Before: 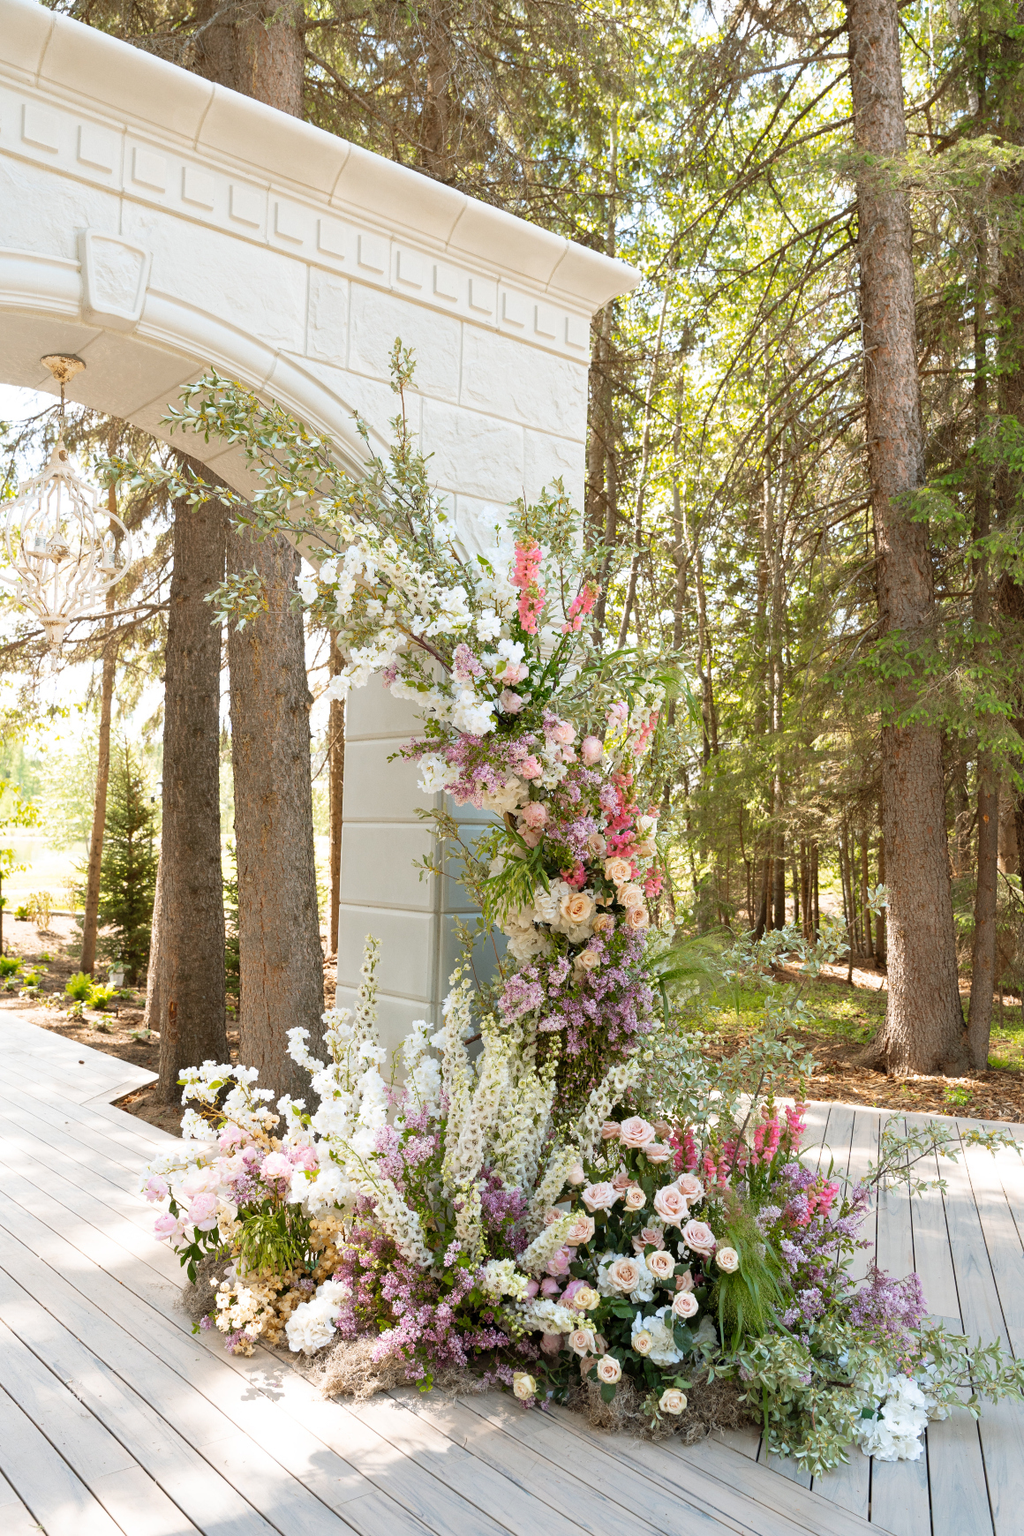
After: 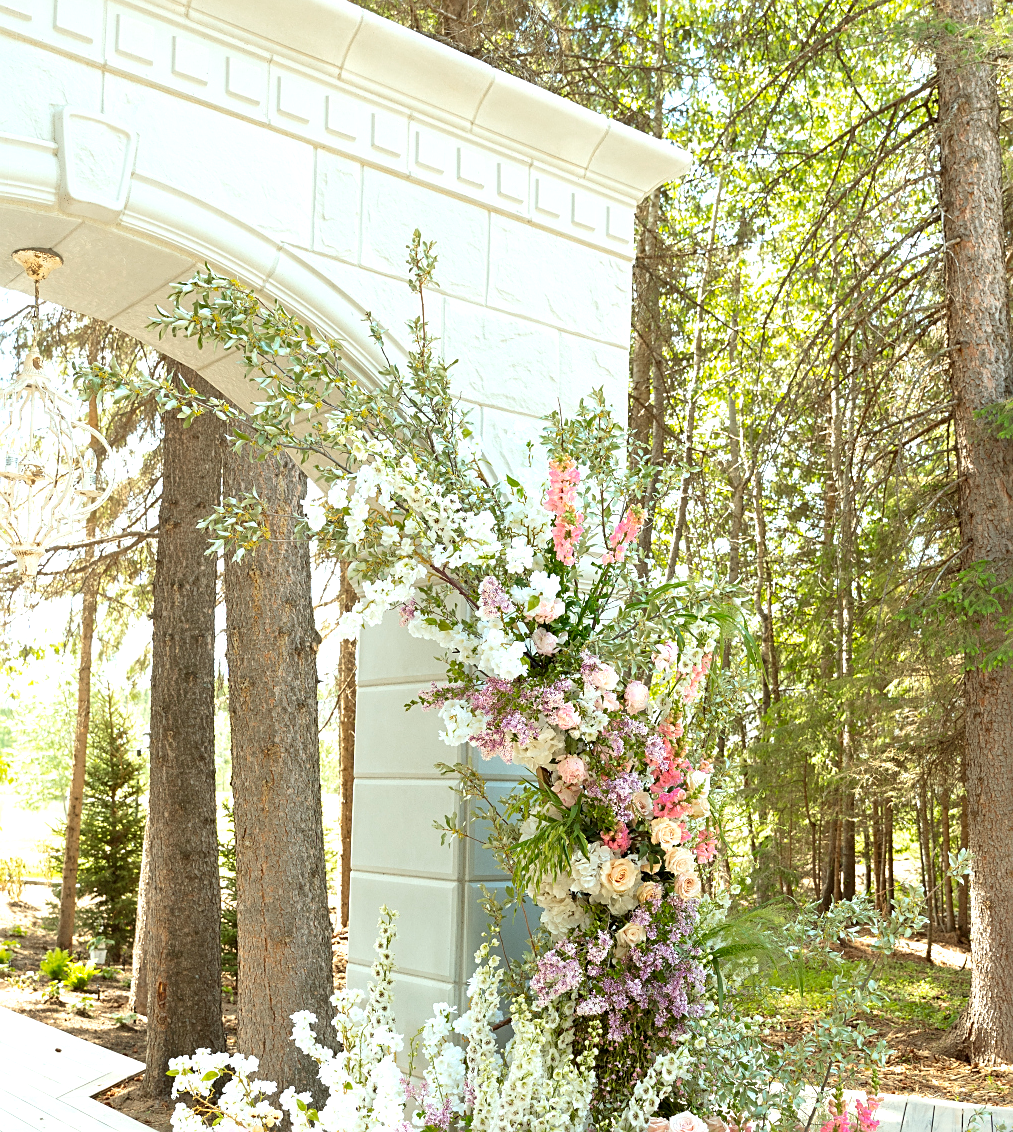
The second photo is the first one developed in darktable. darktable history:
exposure: black level correction 0.001, exposure 0.5 EV, compensate exposure bias true, compensate highlight preservation false
color zones: curves: ch0 [(0, 0.465) (0.092, 0.596) (0.289, 0.464) (0.429, 0.453) (0.571, 0.464) (0.714, 0.455) (0.857, 0.462) (1, 0.465)]
sharpen: on, module defaults
crop: left 2.995%, top 8.832%, right 9.631%, bottom 26.104%
color correction: highlights a* -6.81, highlights b* 0.393
